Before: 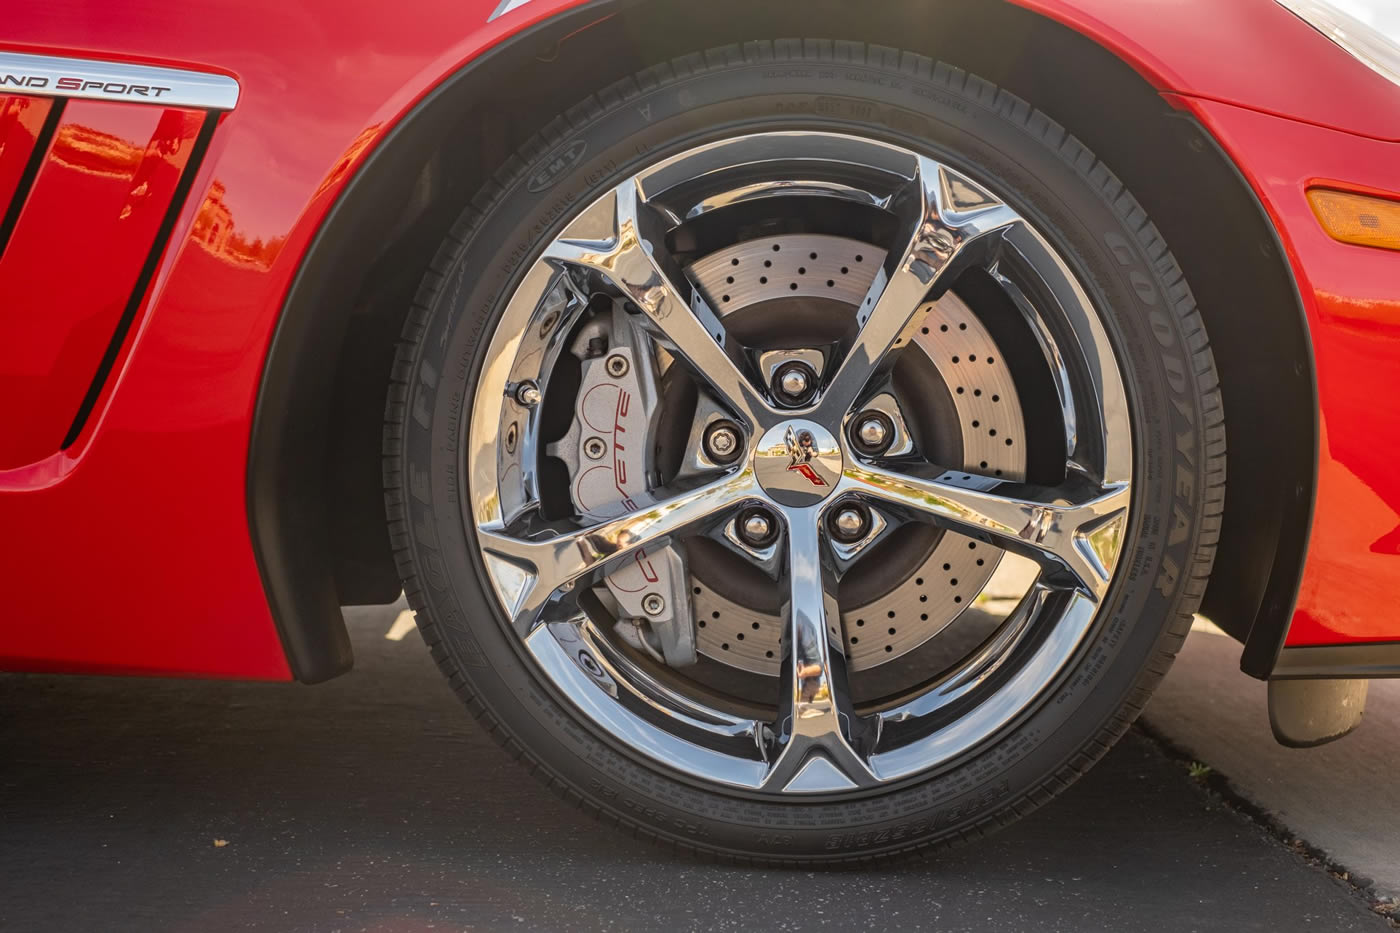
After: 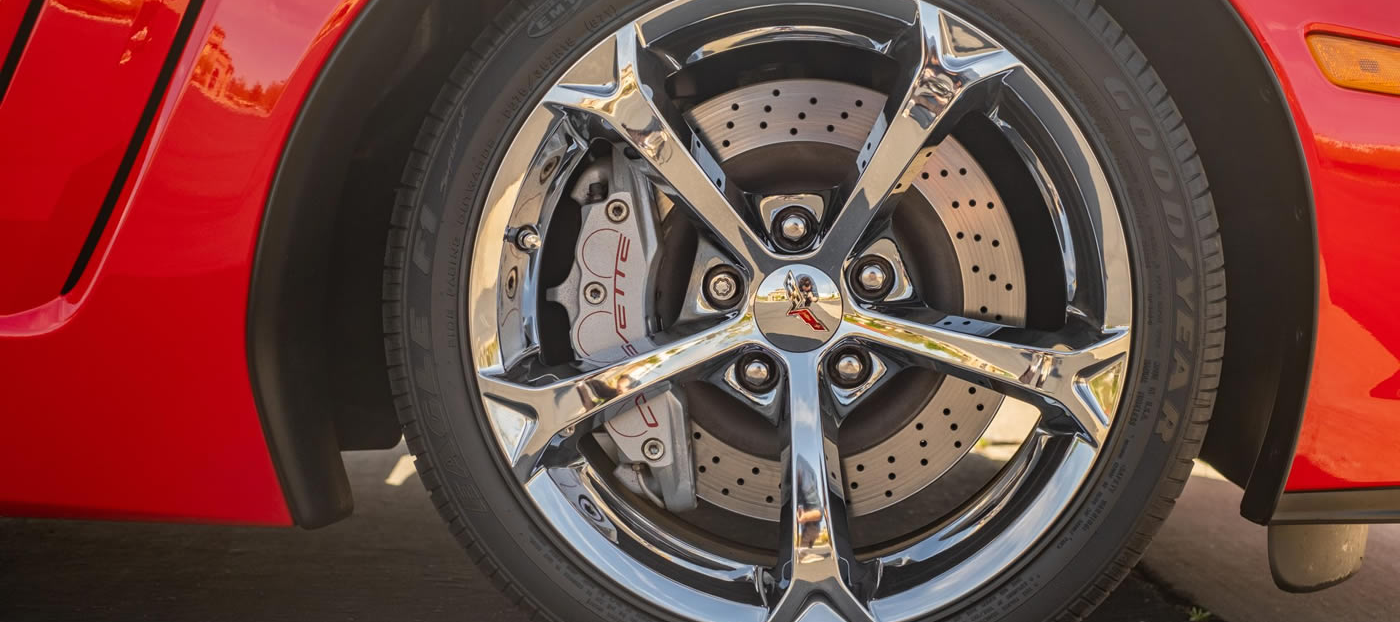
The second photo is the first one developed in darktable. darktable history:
crop: top 16.624%, bottom 16.694%
